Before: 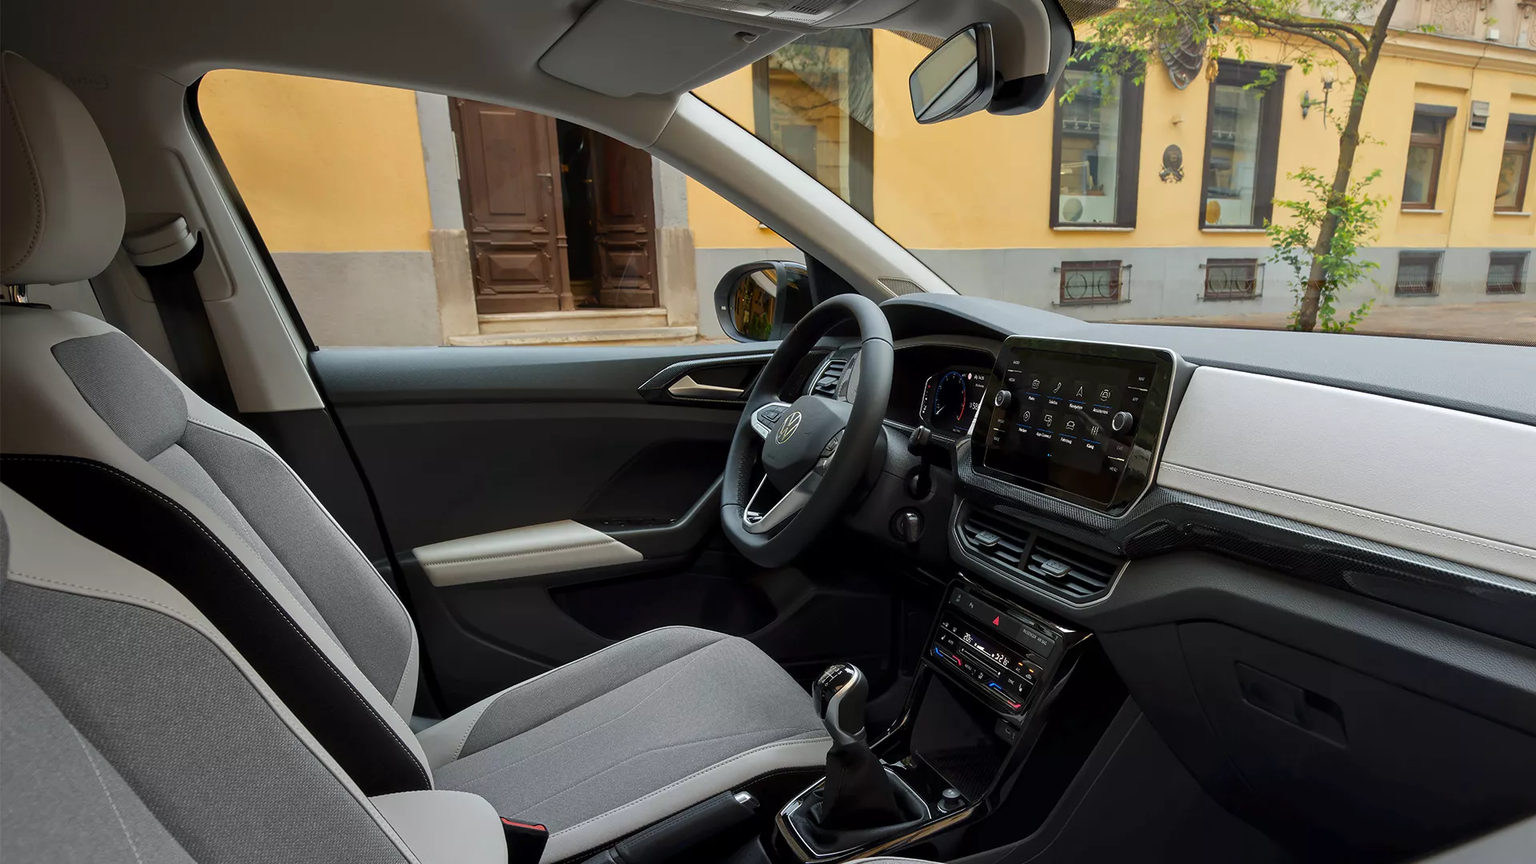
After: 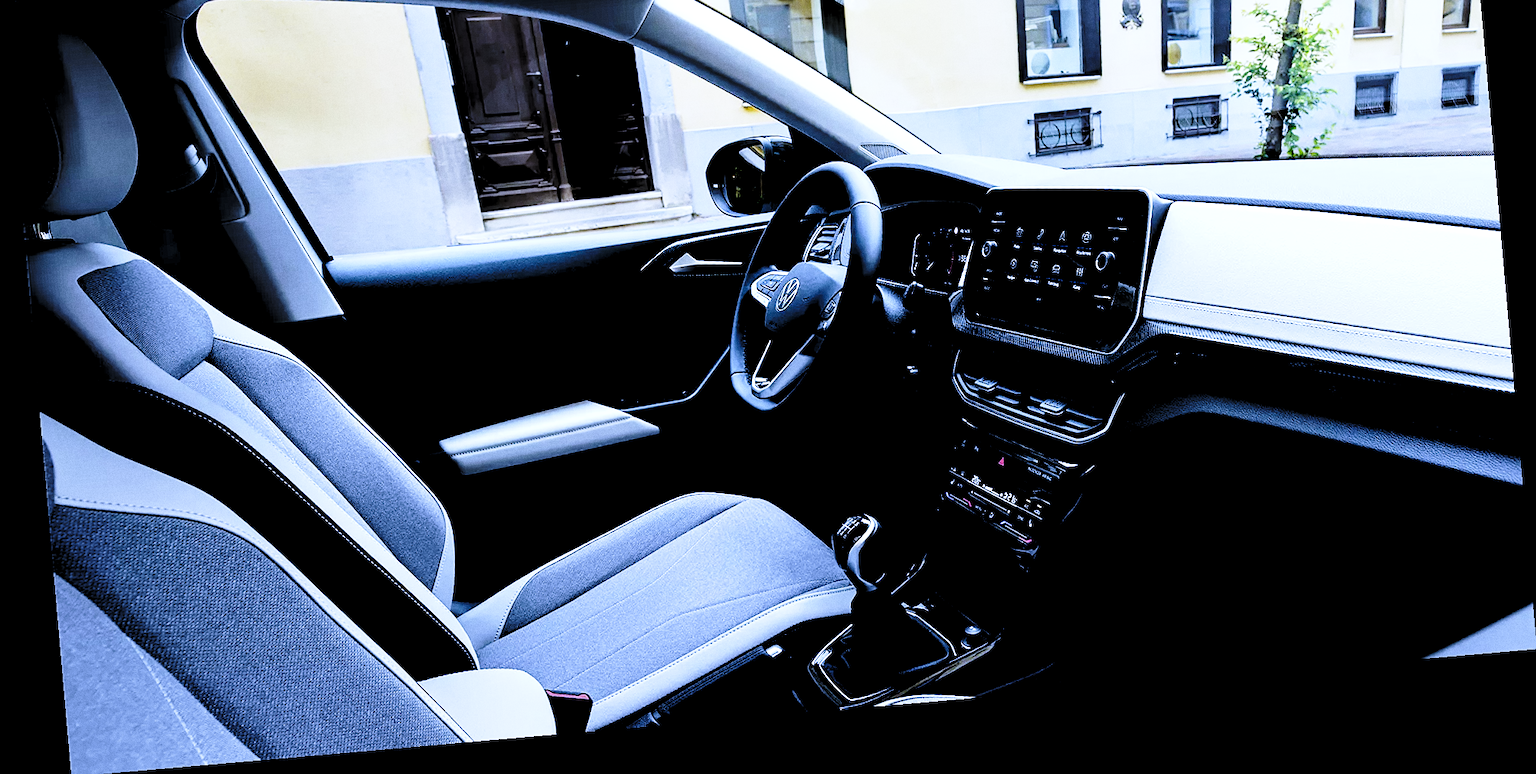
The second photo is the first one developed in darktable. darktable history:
crop and rotate: top 18.507%
color balance rgb: shadows lift › chroma 2%, shadows lift › hue 135.47°, highlights gain › chroma 2%, highlights gain › hue 291.01°, global offset › luminance 0.5%, perceptual saturation grading › global saturation -10.8%, perceptual saturation grading › highlights -26.83%, perceptual saturation grading › shadows 21.25%, perceptual brilliance grading › highlights 17.77%, perceptual brilliance grading › mid-tones 31.71%, perceptual brilliance grading › shadows -31.01%, global vibrance 24.91%
grain: coarseness 0.09 ISO
base curve: curves: ch0 [(0, 0) (0.028, 0.03) (0.121, 0.232) (0.46, 0.748) (0.859, 0.968) (1, 1)], preserve colors none
rotate and perspective: rotation -4.98°, automatic cropping off
rgb levels: levels [[0.034, 0.472, 0.904], [0, 0.5, 1], [0, 0.5, 1]]
sharpen: radius 1.272, amount 0.305, threshold 0
white balance: red 0.766, blue 1.537
